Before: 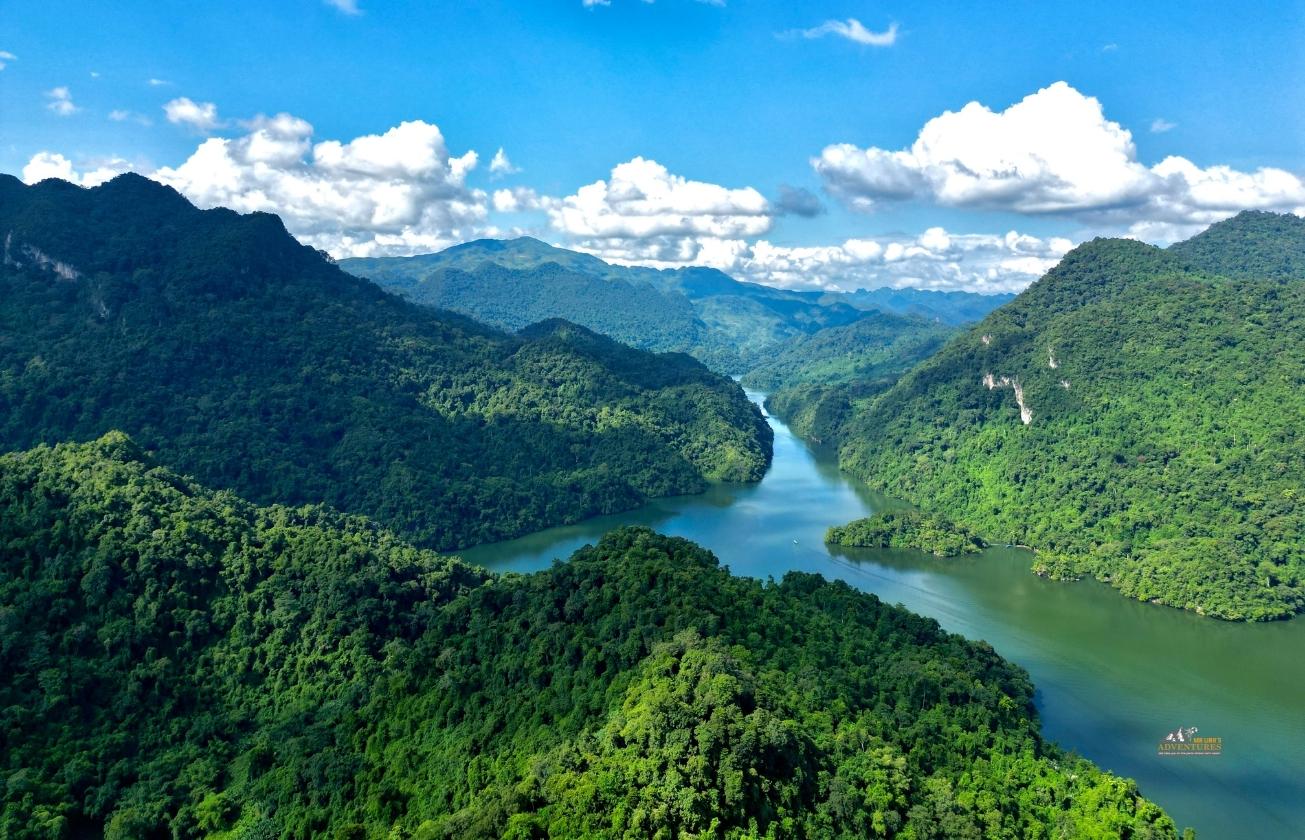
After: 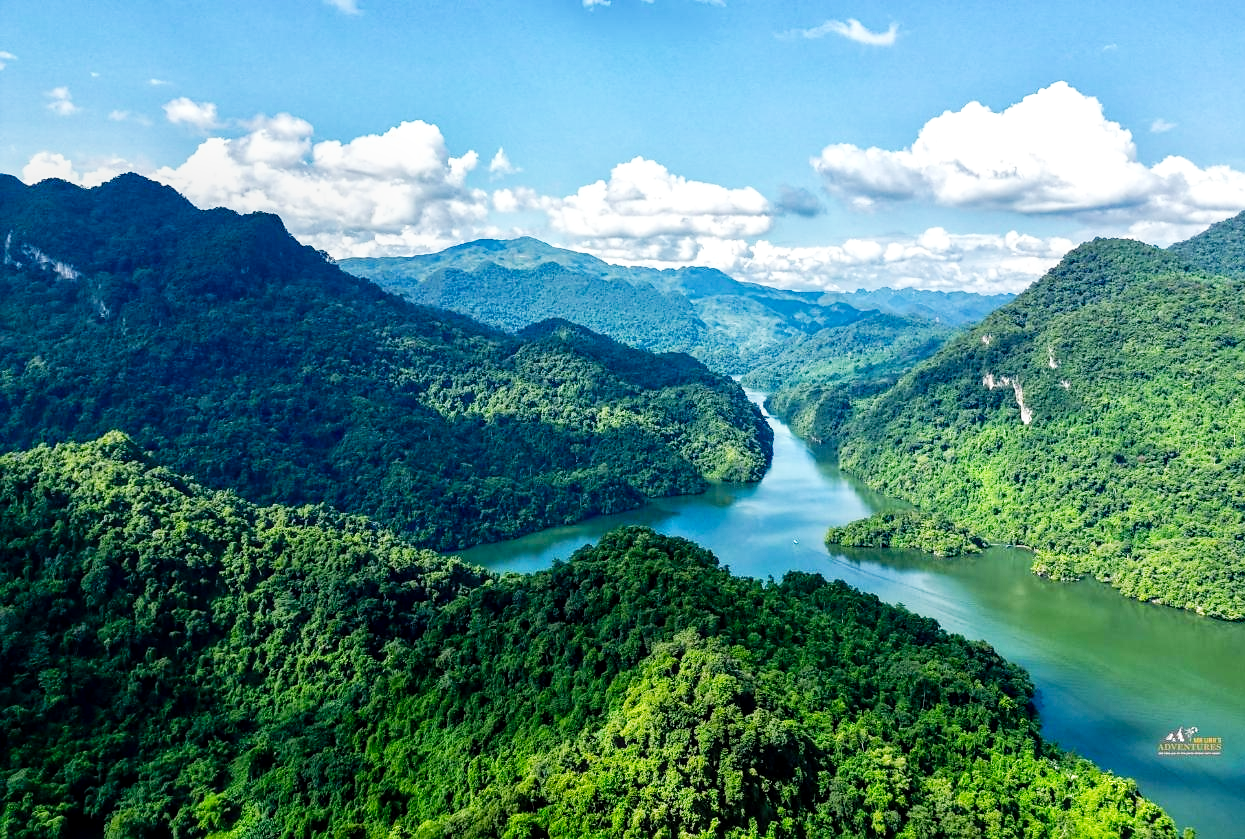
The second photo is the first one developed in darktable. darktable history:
tone equalizer: mask exposure compensation -0.5 EV
crop: right 4.582%, bottom 0.046%
sharpen: radius 1.585, amount 0.363, threshold 1.657
local contrast: on, module defaults
tone curve: curves: ch0 [(0, 0.003) (0.044, 0.032) (0.12, 0.089) (0.19, 0.175) (0.271, 0.294) (0.457, 0.546) (0.588, 0.71) (0.701, 0.815) (0.86, 0.922) (1, 0.982)]; ch1 [(0, 0) (0.247, 0.215) (0.433, 0.382) (0.466, 0.426) (0.493, 0.481) (0.501, 0.5) (0.517, 0.524) (0.557, 0.582) (0.598, 0.651) (0.671, 0.735) (0.796, 0.85) (1, 1)]; ch2 [(0, 0) (0.249, 0.216) (0.357, 0.317) (0.448, 0.432) (0.478, 0.492) (0.498, 0.499) (0.517, 0.53) (0.537, 0.57) (0.569, 0.623) (0.61, 0.663) (0.706, 0.75) (0.808, 0.809) (0.991, 0.968)], preserve colors none
